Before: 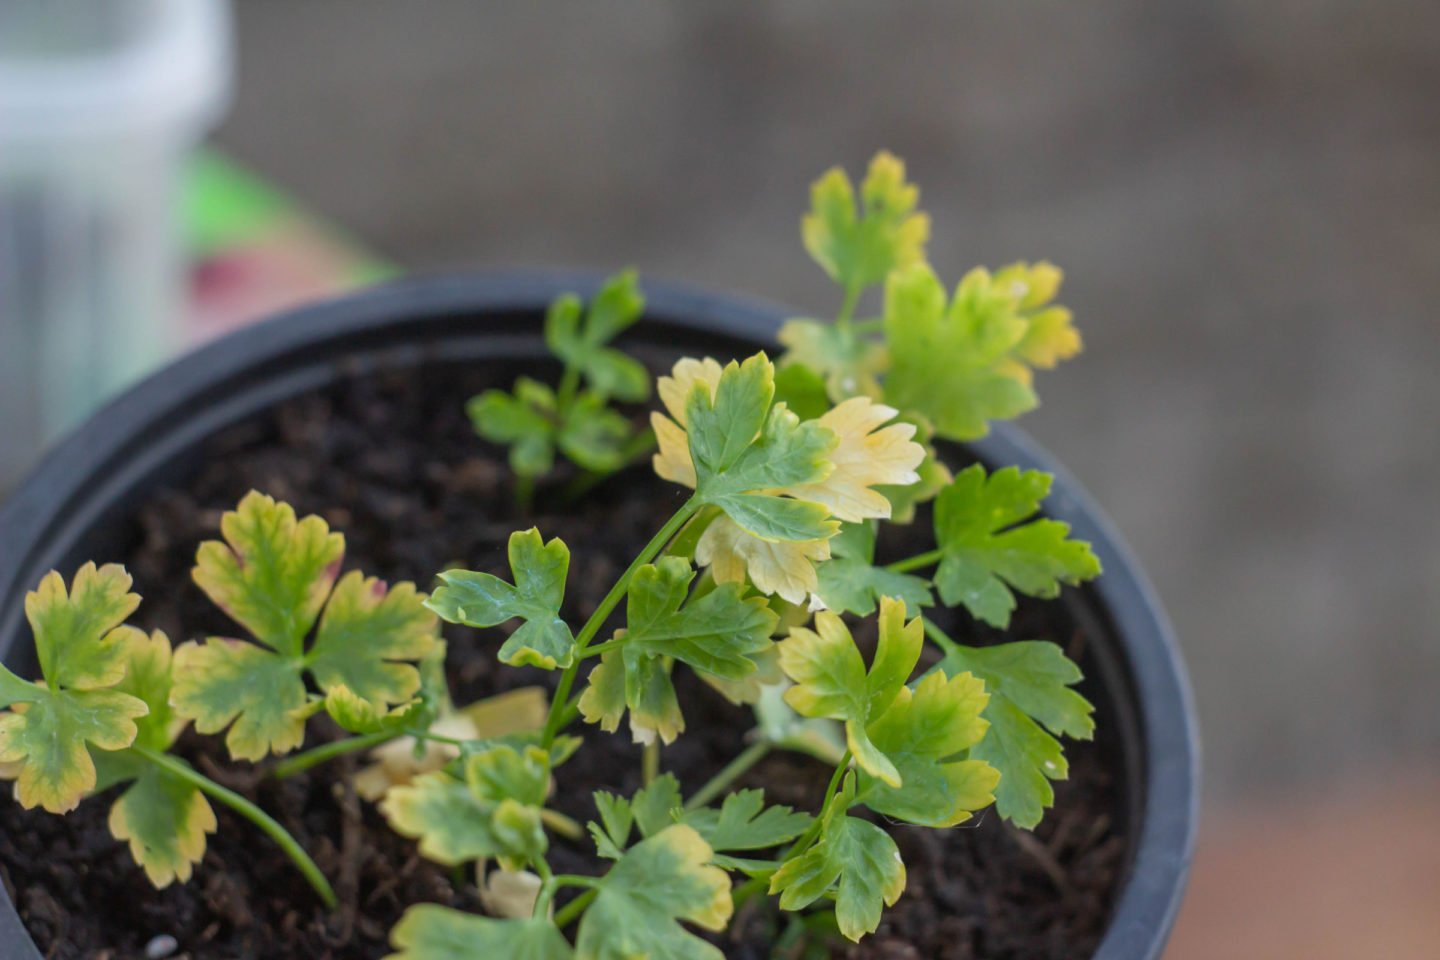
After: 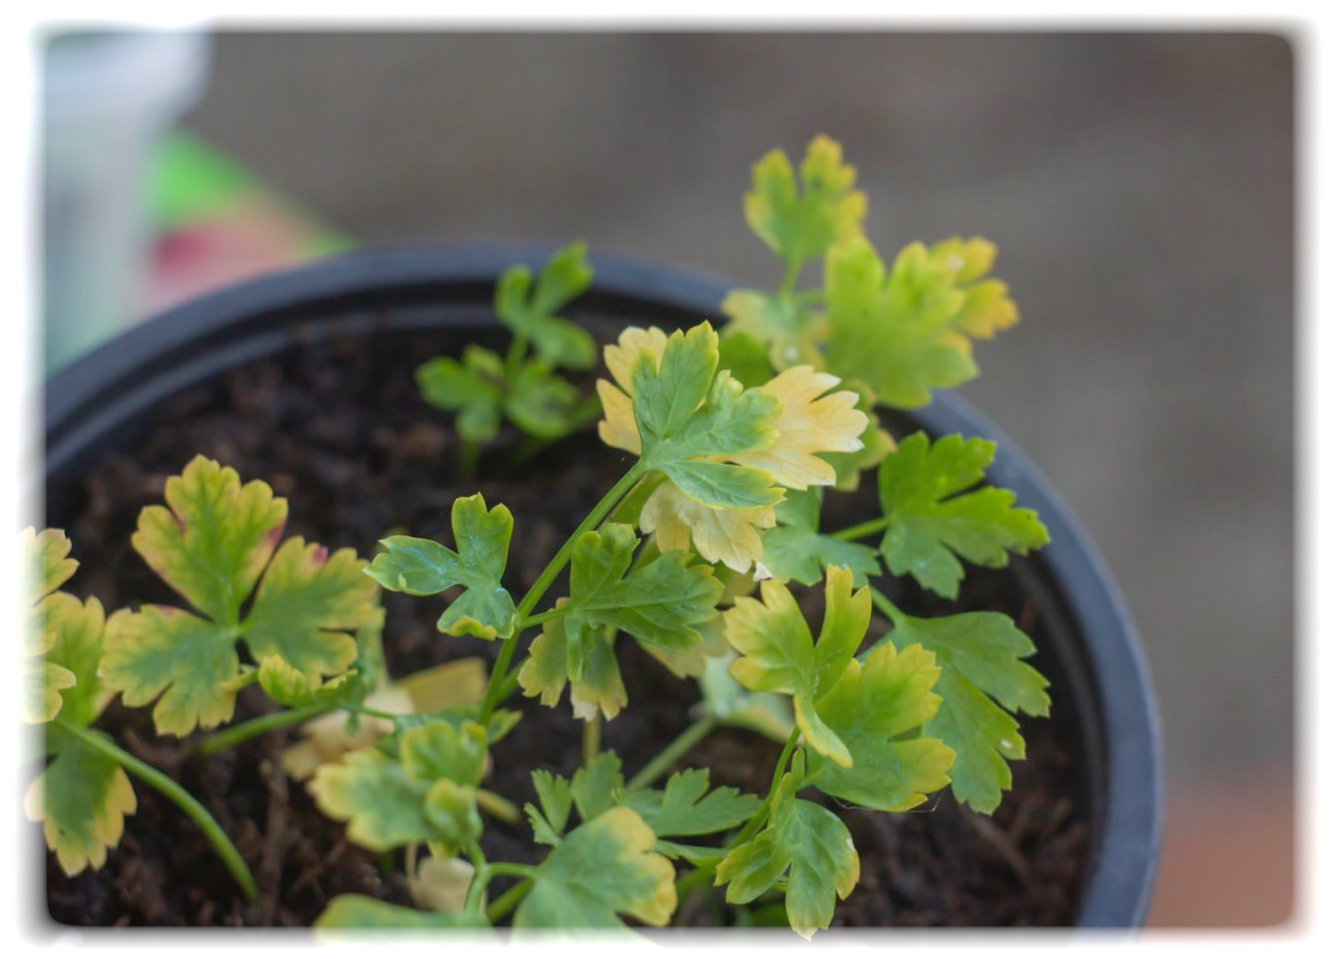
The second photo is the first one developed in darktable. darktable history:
contrast equalizer: octaves 7, y [[0.6 ×6], [0.55 ×6], [0 ×6], [0 ×6], [0 ×6]], mix -0.3
velvia: strength 21.76%
vignetting: fall-off start 93%, fall-off radius 5%, brightness 1, saturation -0.49, automatic ratio true, width/height ratio 1.332, shape 0.04, unbound false
rotate and perspective: rotation 0.215°, lens shift (vertical) -0.139, crop left 0.069, crop right 0.939, crop top 0.002, crop bottom 0.996
